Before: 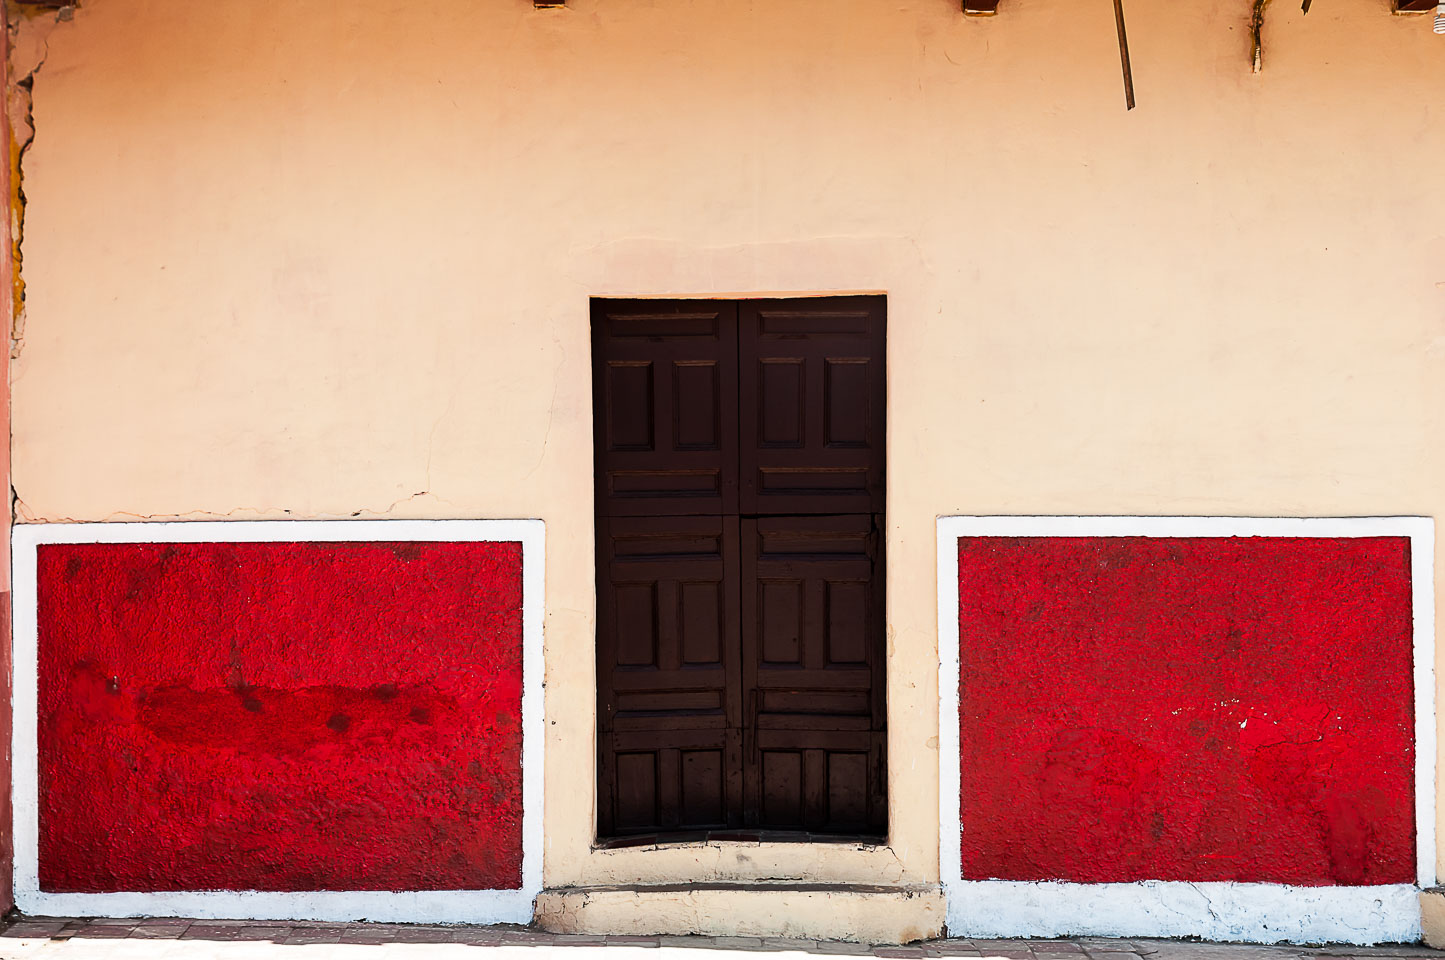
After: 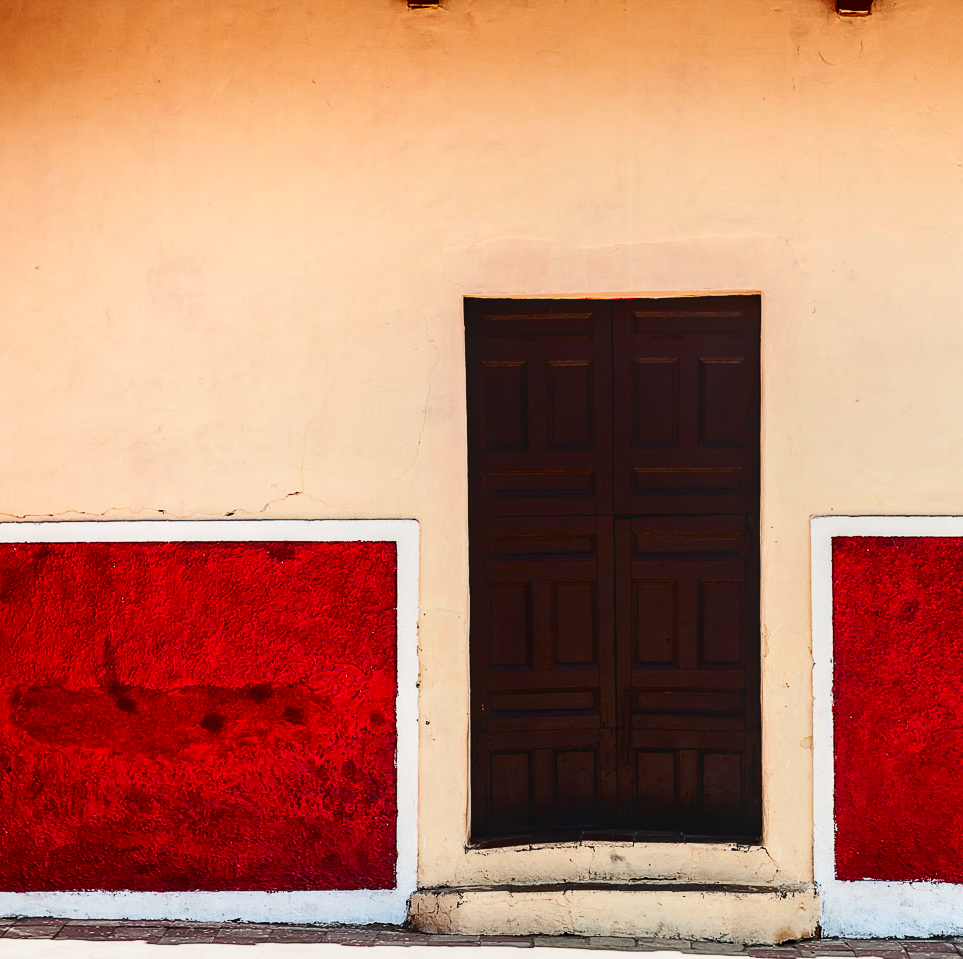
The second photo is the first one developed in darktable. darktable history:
crop and rotate: left 8.786%, right 24.548%
local contrast: on, module defaults
white balance: red 1.009, blue 0.985
contrast brightness saturation: contrast 0.21, brightness -0.11, saturation 0.21
